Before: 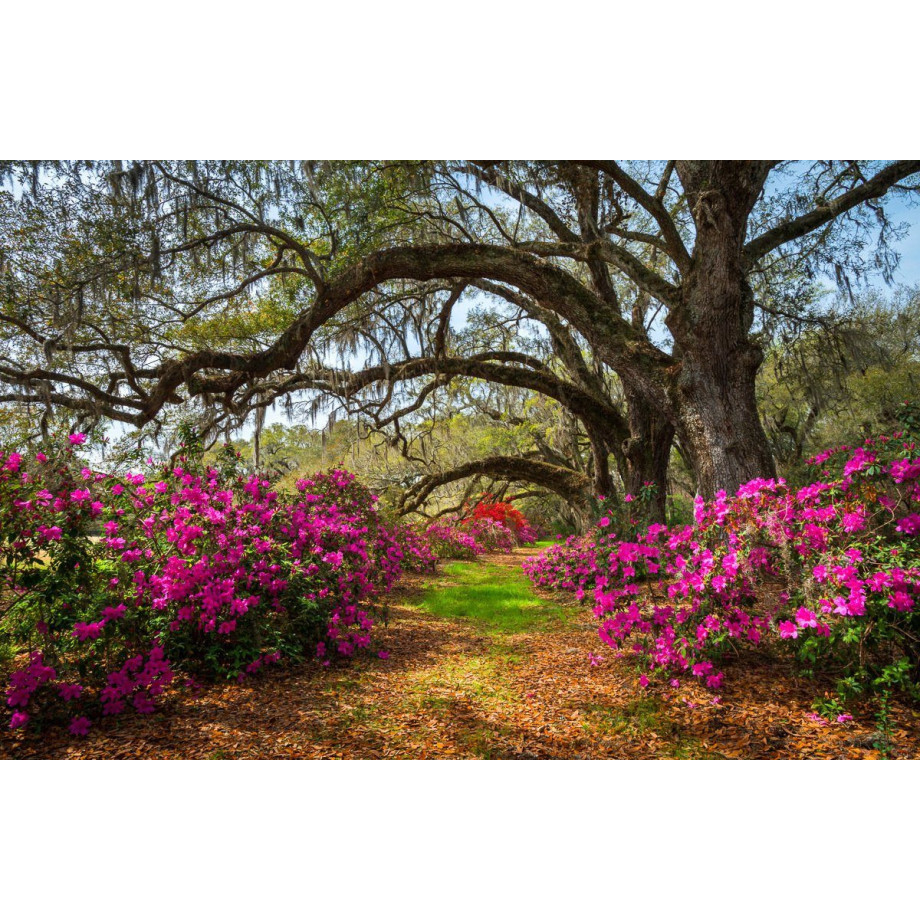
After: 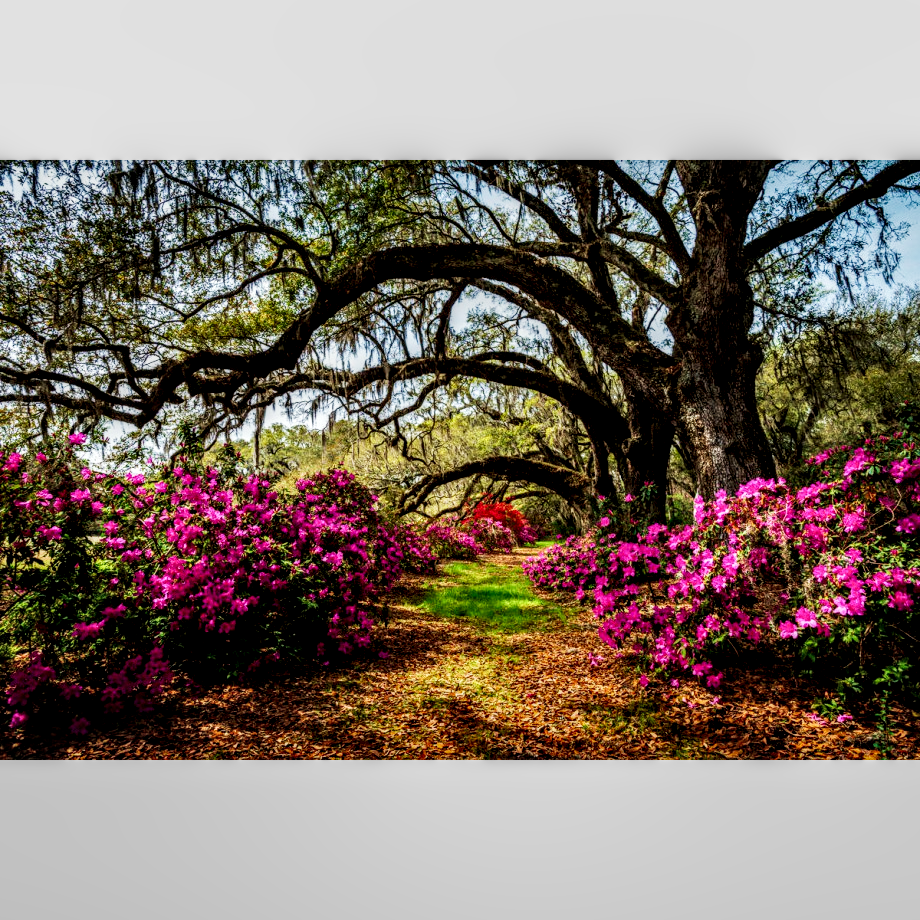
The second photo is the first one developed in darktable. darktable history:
graduated density: rotation -180°, offset 27.42
sigmoid: contrast 1.8, skew -0.2, preserve hue 0%, red attenuation 0.1, red rotation 0.035, green attenuation 0.1, green rotation -0.017, blue attenuation 0.15, blue rotation -0.052, base primaries Rec2020
local contrast: highlights 20%, shadows 70%, detail 170%
velvia: on, module defaults
